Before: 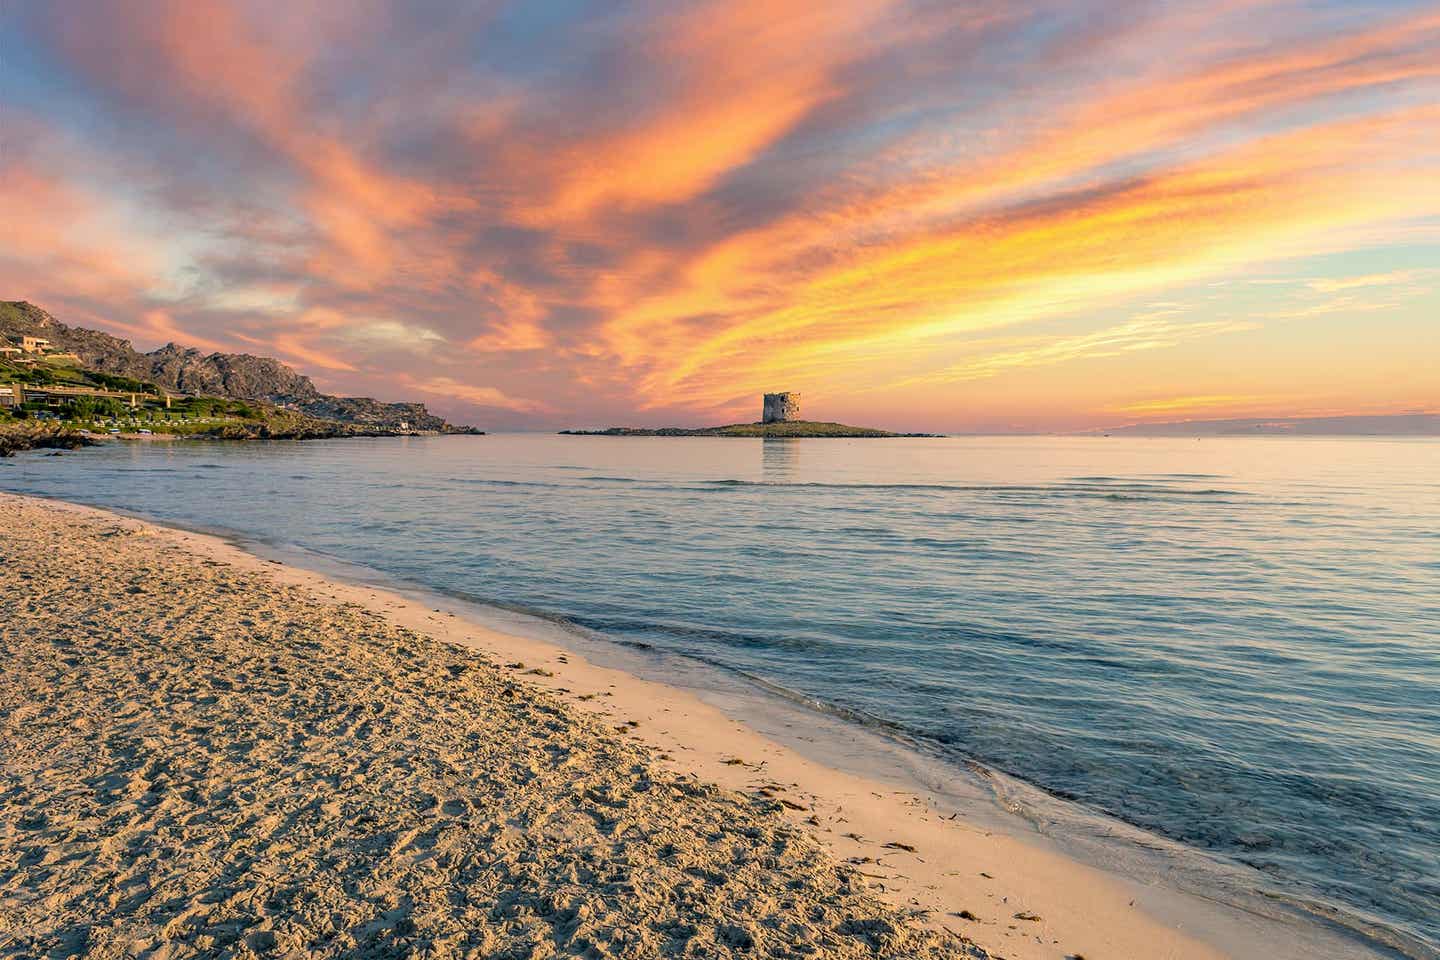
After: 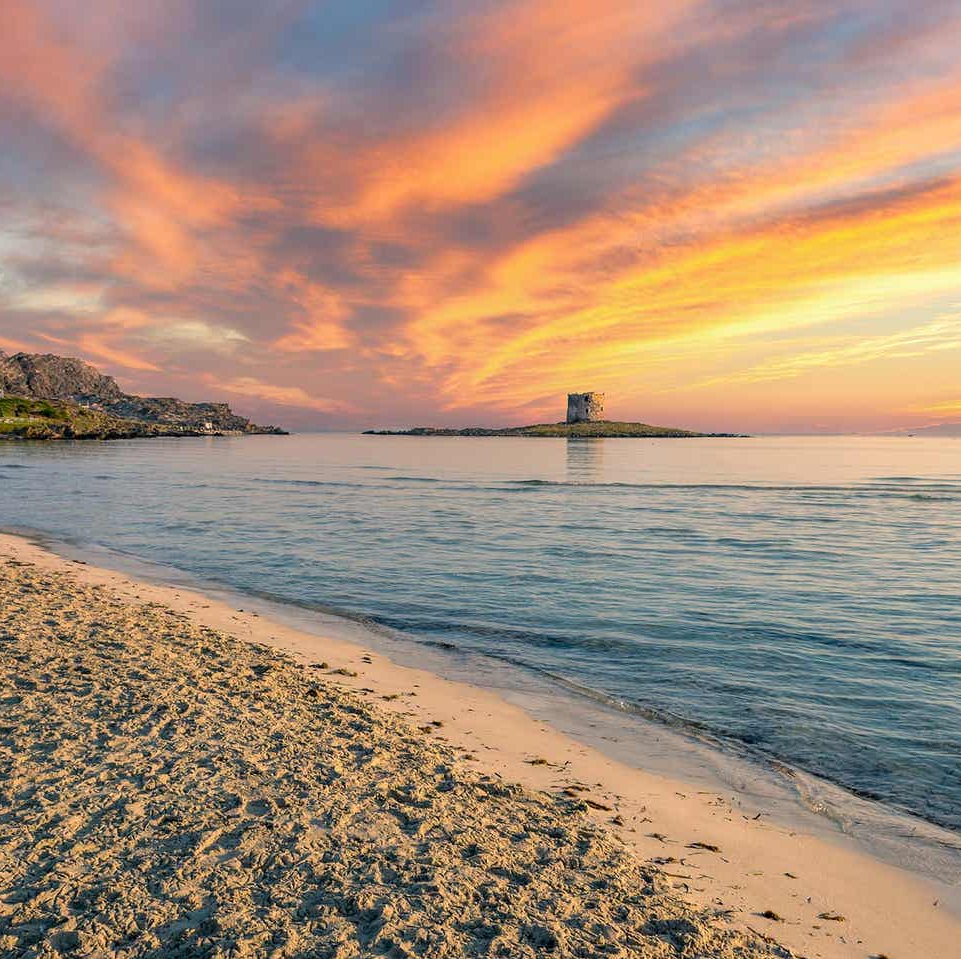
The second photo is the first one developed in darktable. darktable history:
crop and rotate: left 13.644%, right 19.599%
